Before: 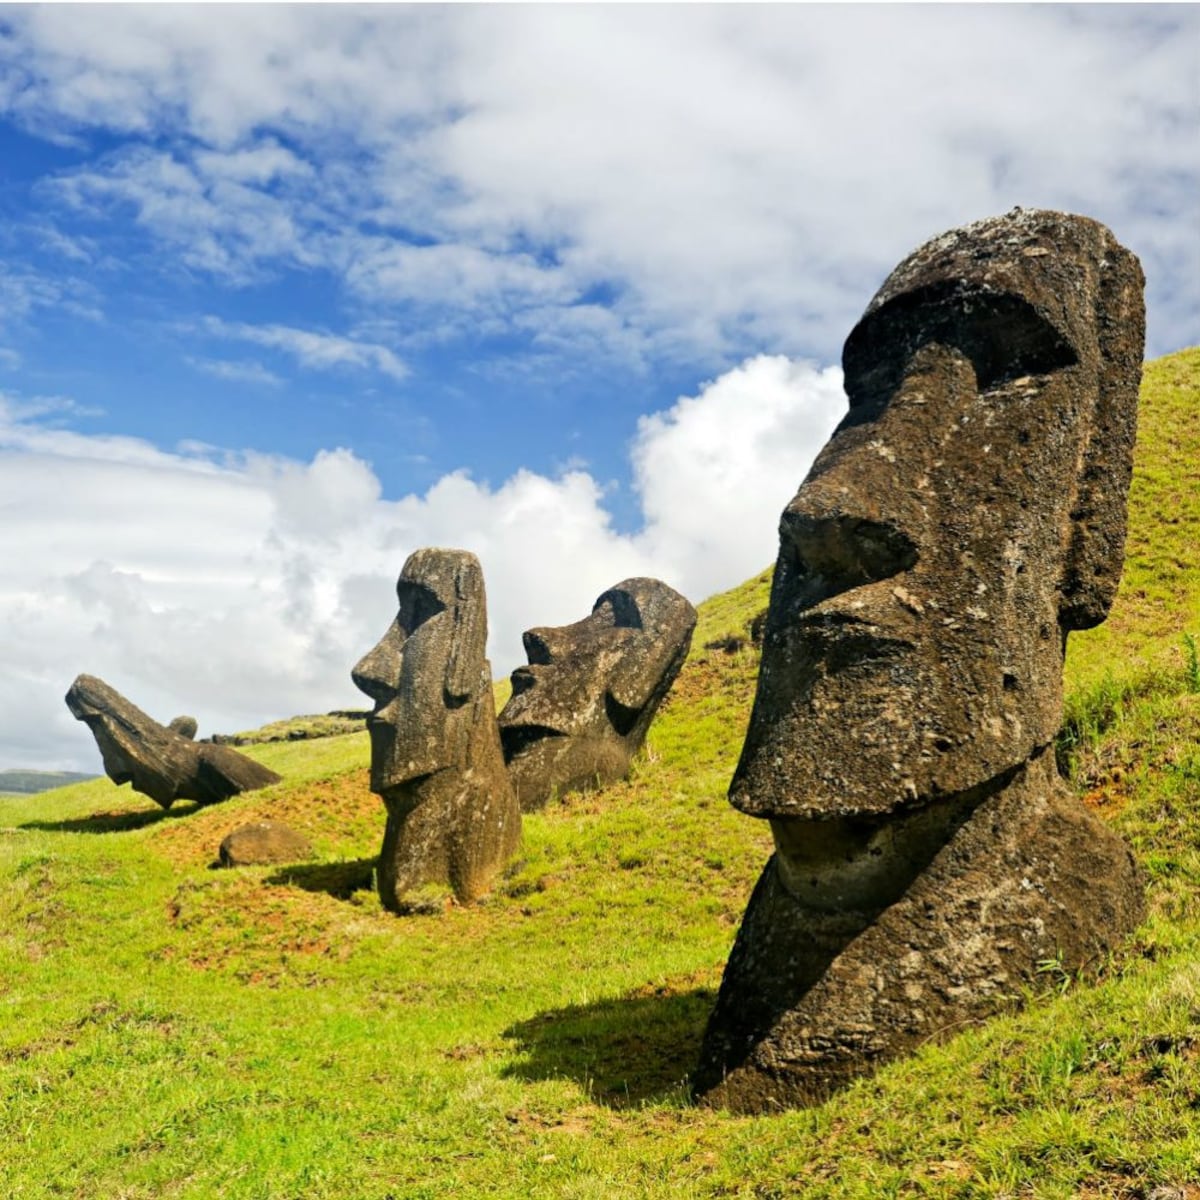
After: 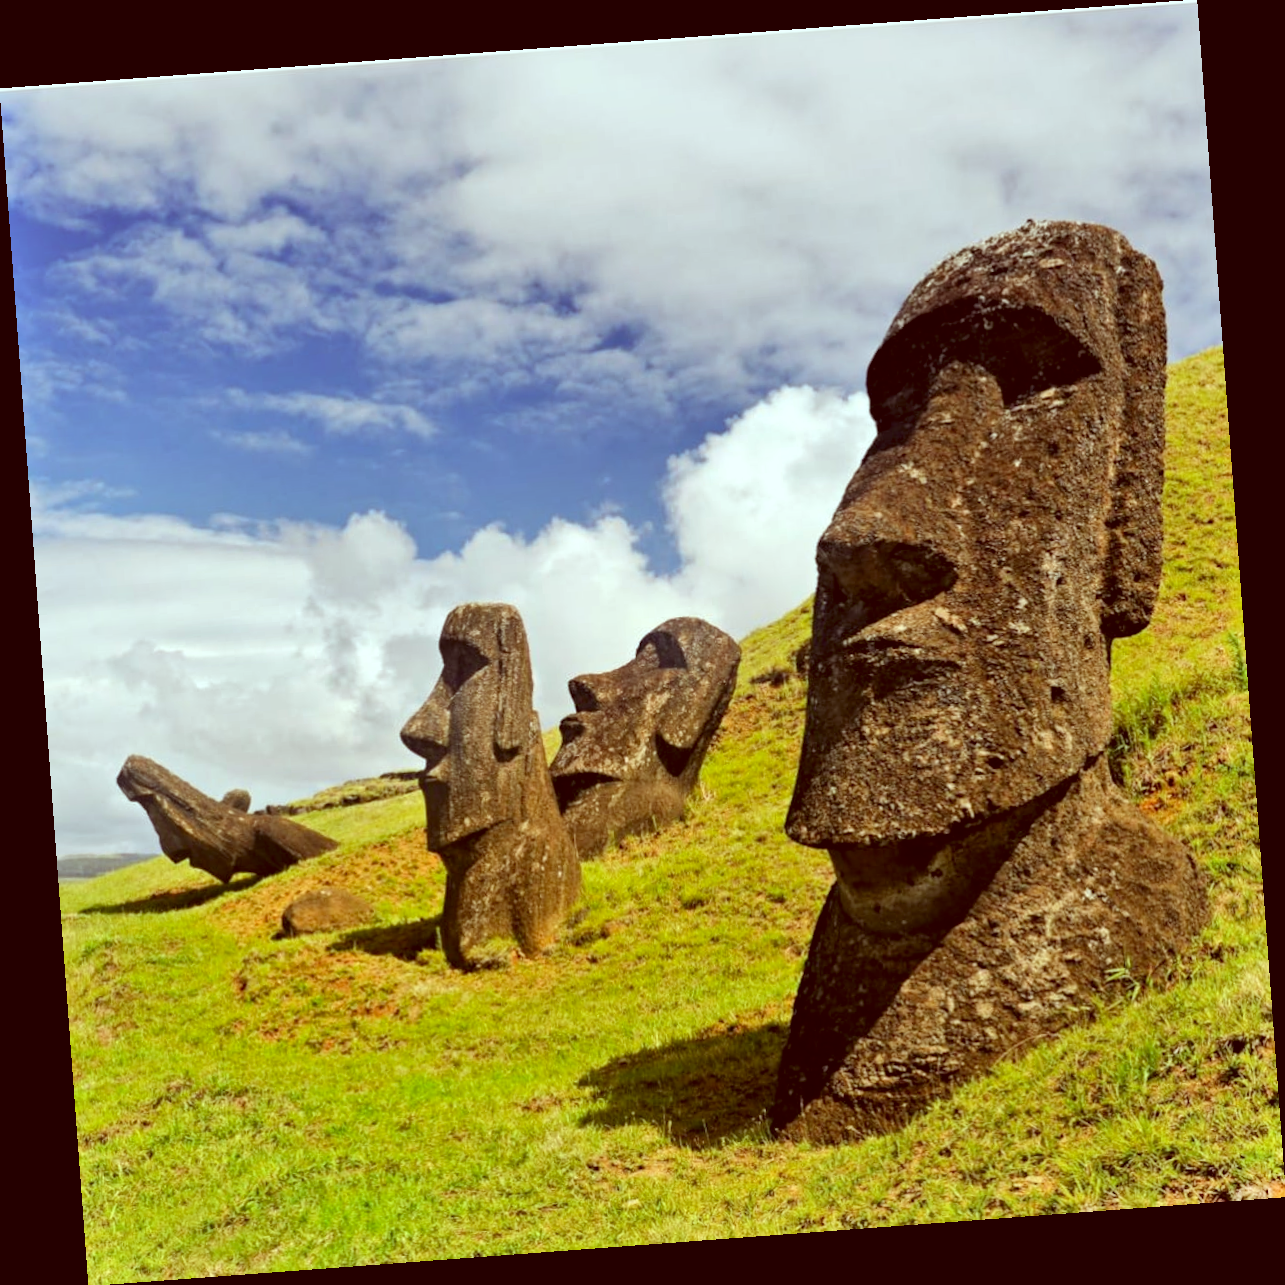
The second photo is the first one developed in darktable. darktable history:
shadows and highlights: low approximation 0.01, soften with gaussian
rotate and perspective: rotation -4.25°, automatic cropping off
color correction: highlights a* -7.23, highlights b* -0.161, shadows a* 20.08, shadows b* 11.73
white balance: emerald 1
